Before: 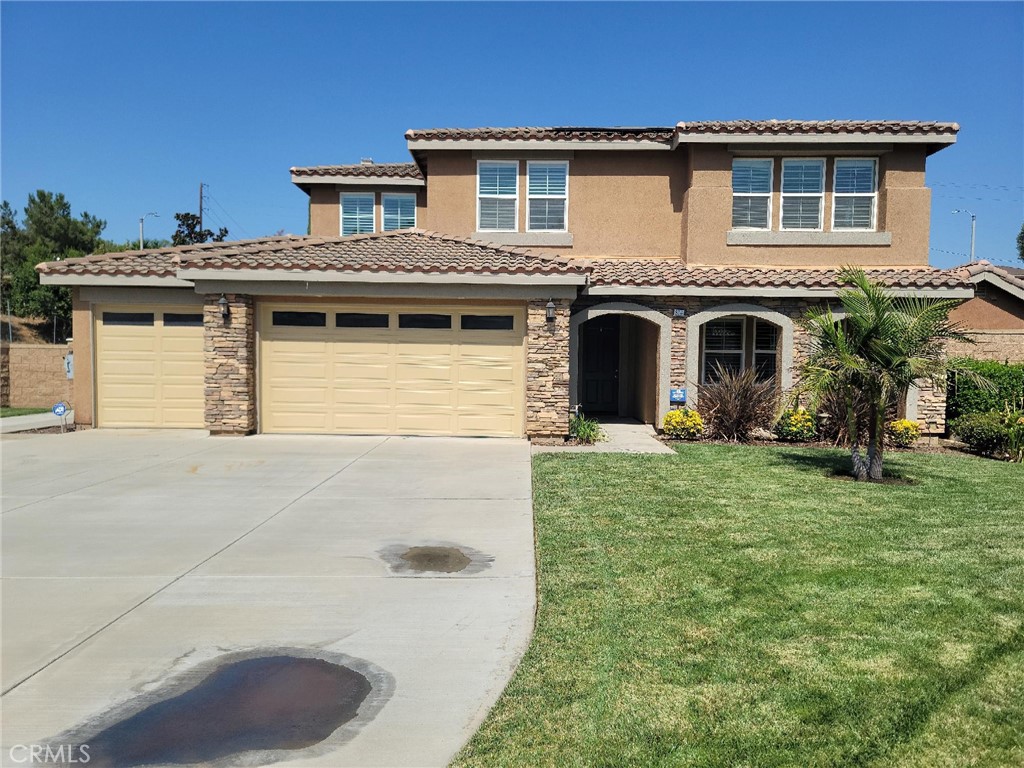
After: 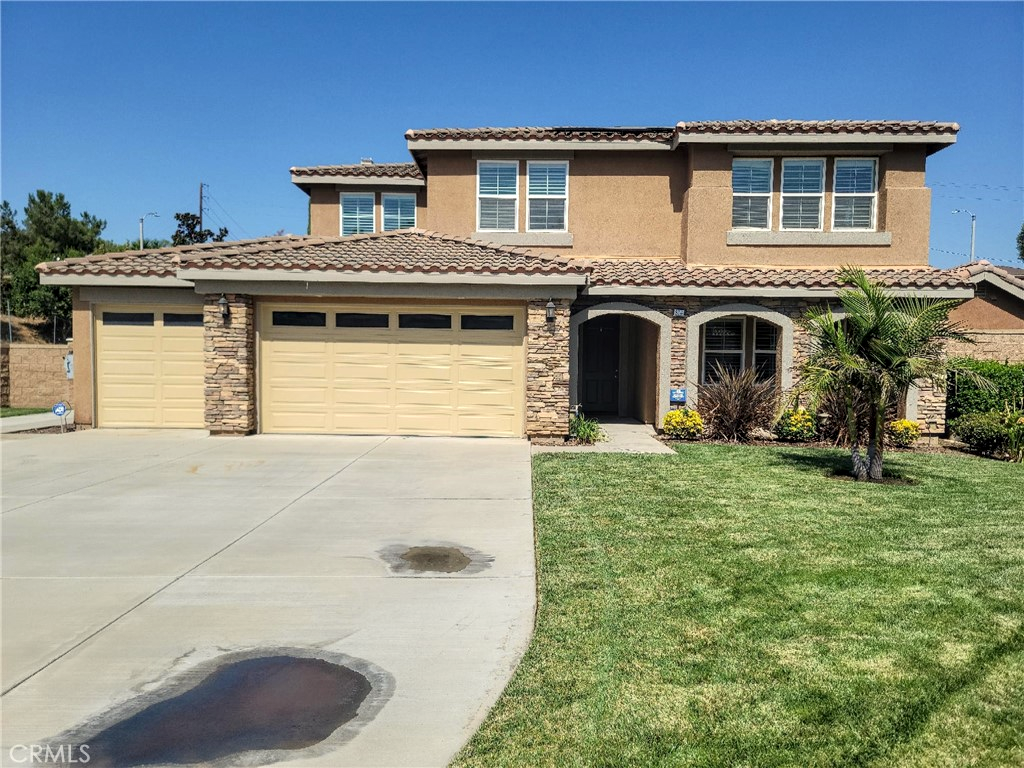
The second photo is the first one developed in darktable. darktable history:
contrast brightness saturation: contrast 0.1, brightness 0.024, saturation 0.016
local contrast: on, module defaults
color correction: highlights b* 3.05
